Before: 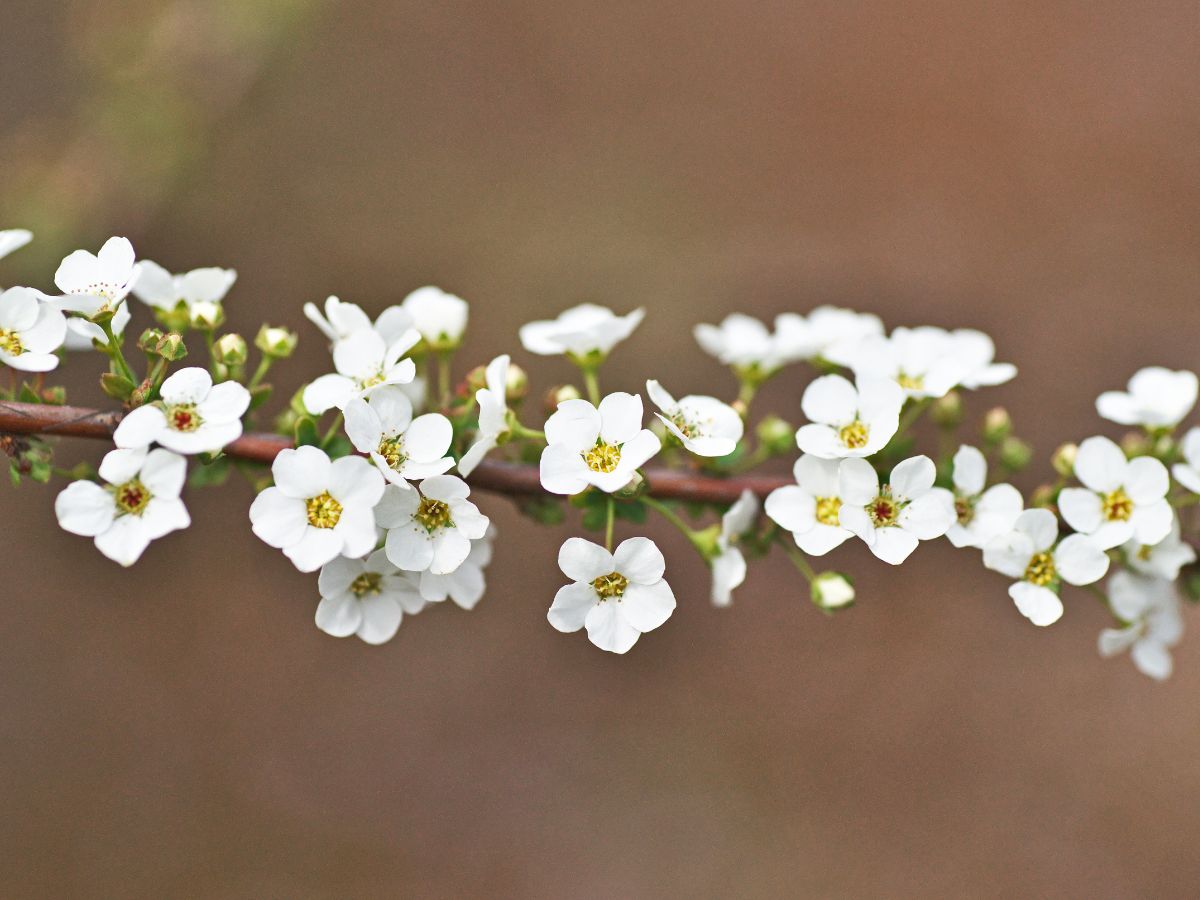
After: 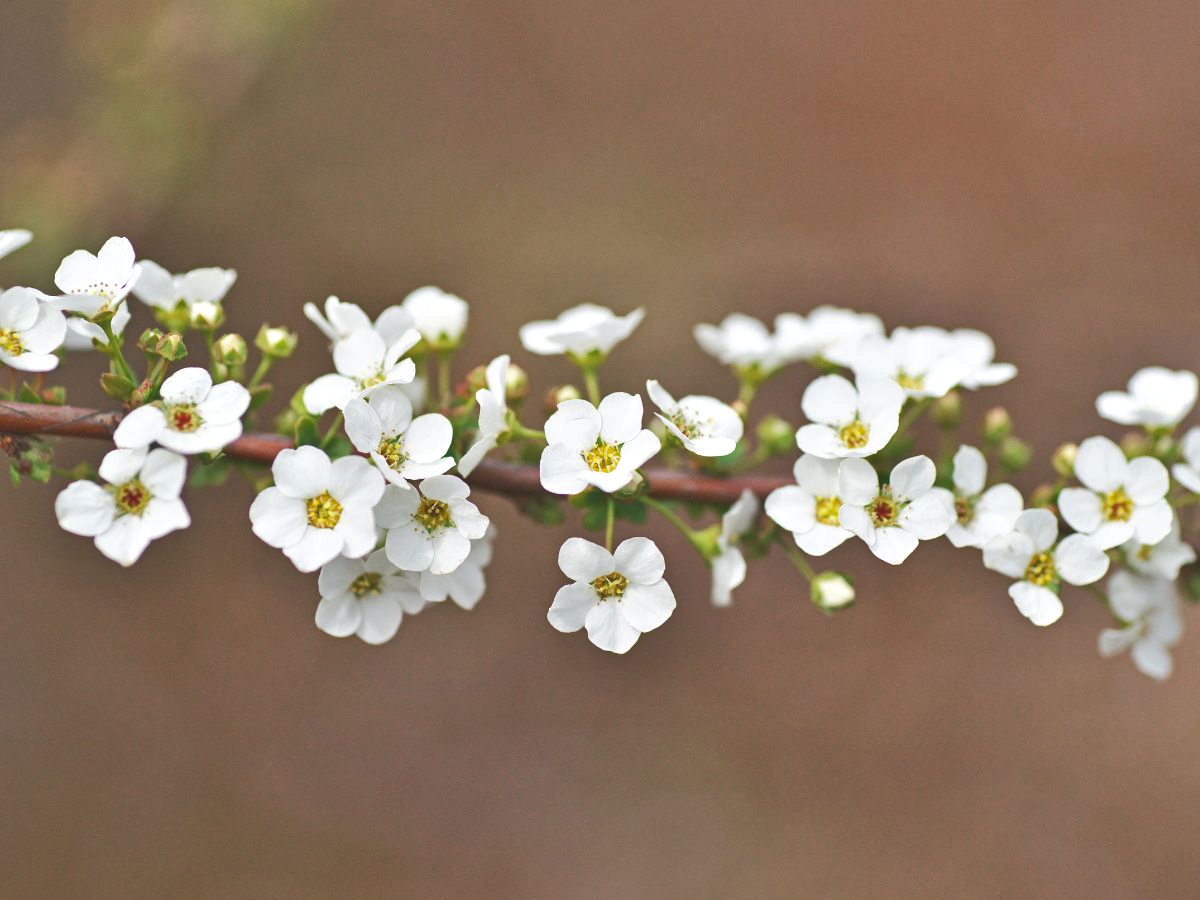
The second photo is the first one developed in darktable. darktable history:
exposure: black level correction -0.005, exposure 0.054 EV, compensate highlight preservation false
shadows and highlights: on, module defaults
